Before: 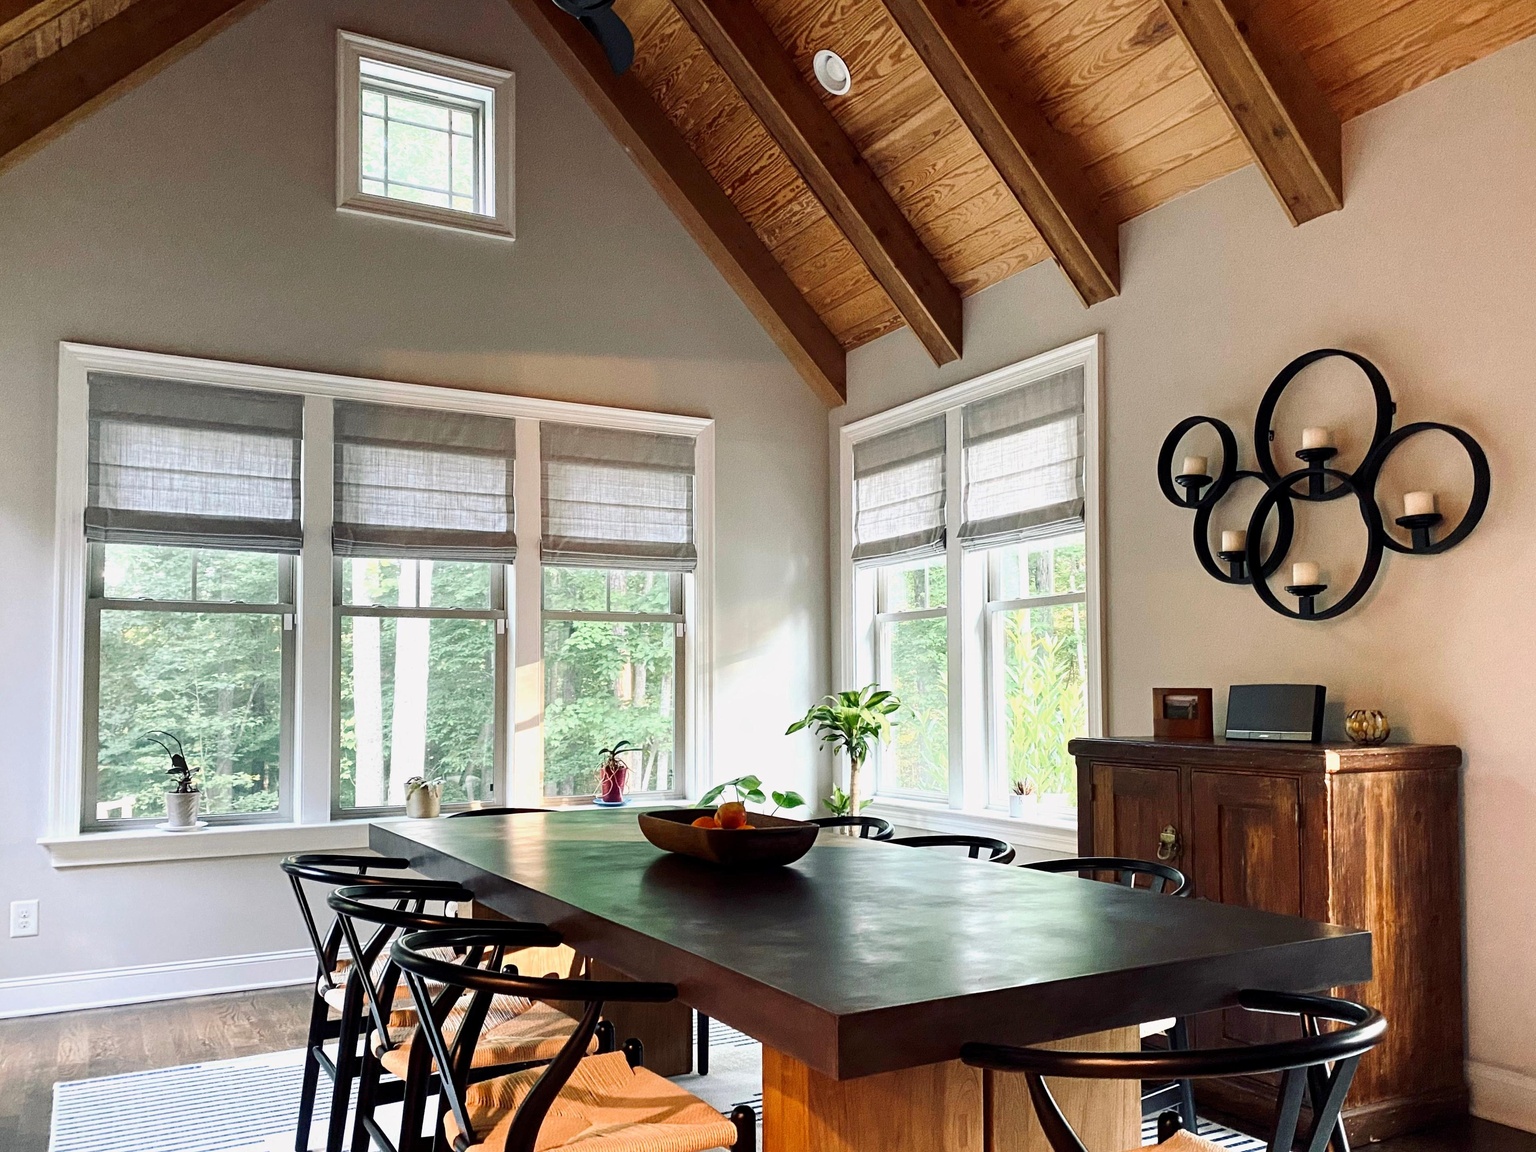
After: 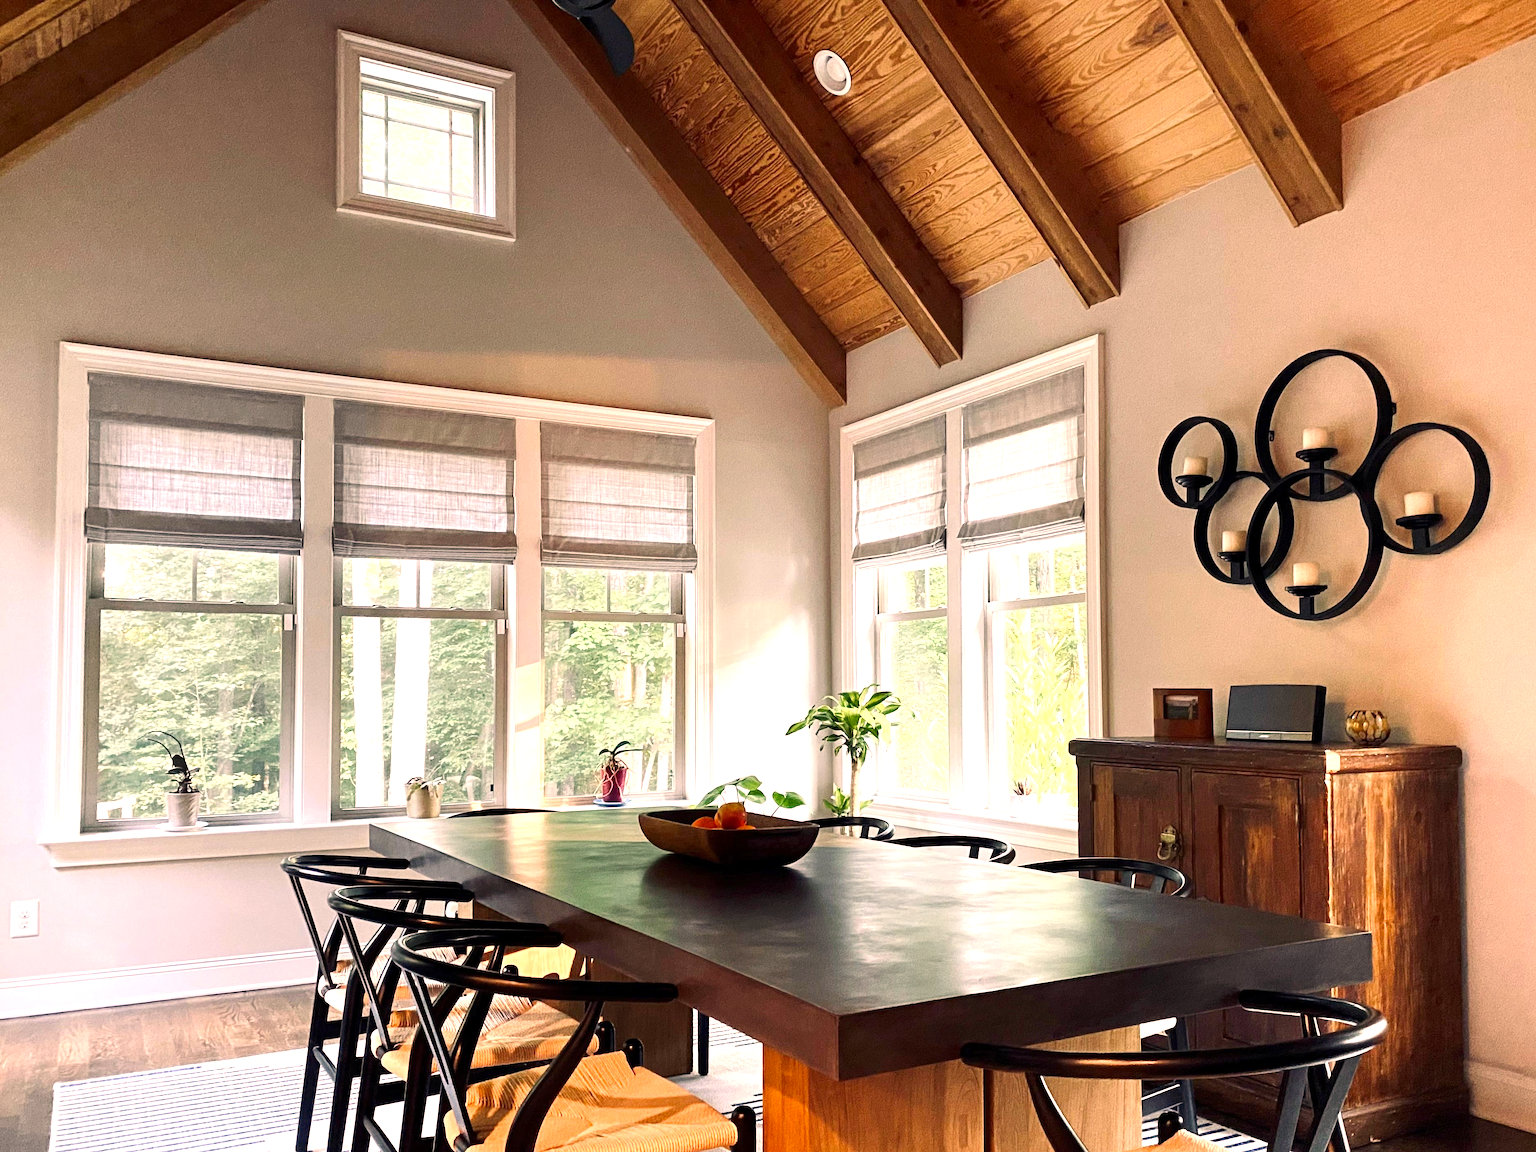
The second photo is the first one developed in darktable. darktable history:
exposure: exposure 0.489 EV, compensate highlight preservation false
color correction: highlights a* 11.69, highlights b* 11.59
